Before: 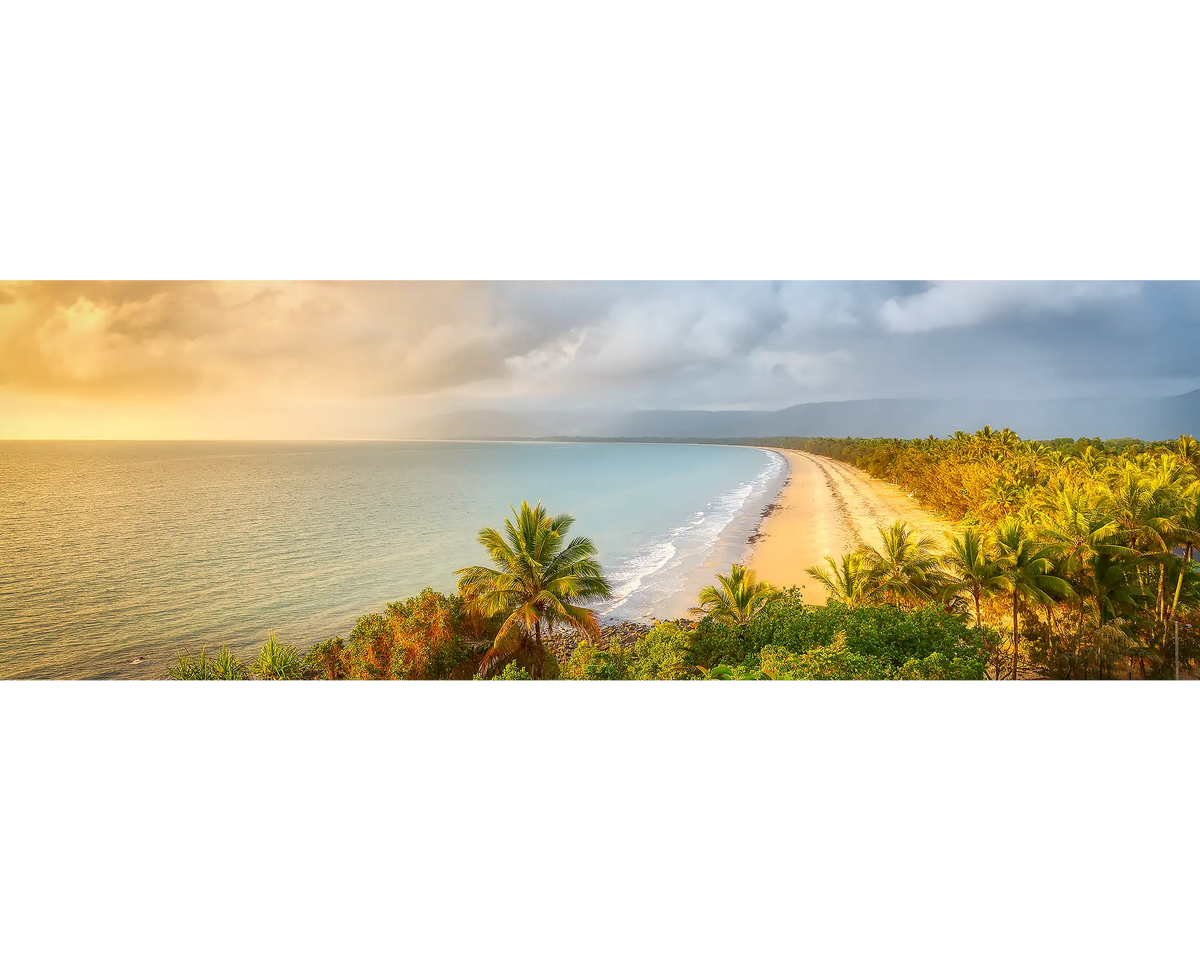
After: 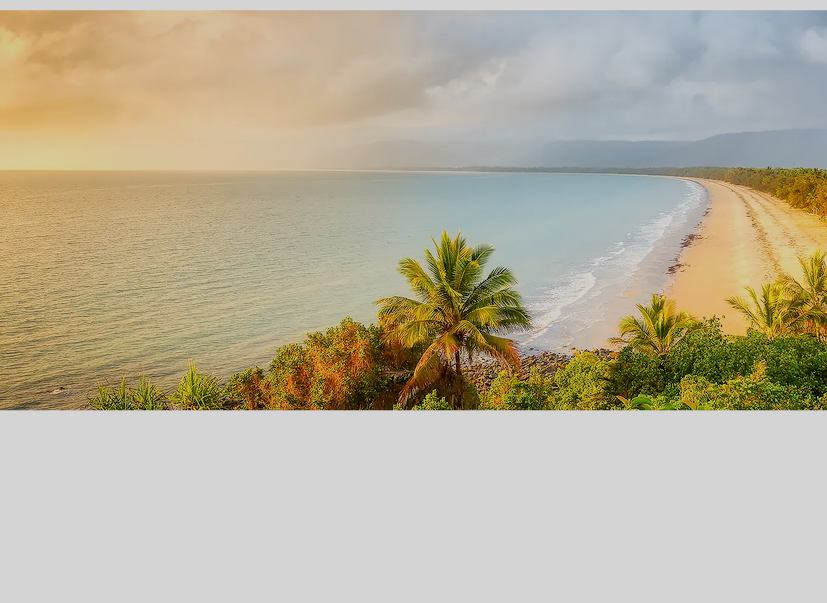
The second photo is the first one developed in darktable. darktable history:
filmic rgb: black relative exposure -7.65 EV, white relative exposure 4.56 EV, hardness 3.61
crop: left 6.725%, top 28.173%, right 24.315%, bottom 8.921%
